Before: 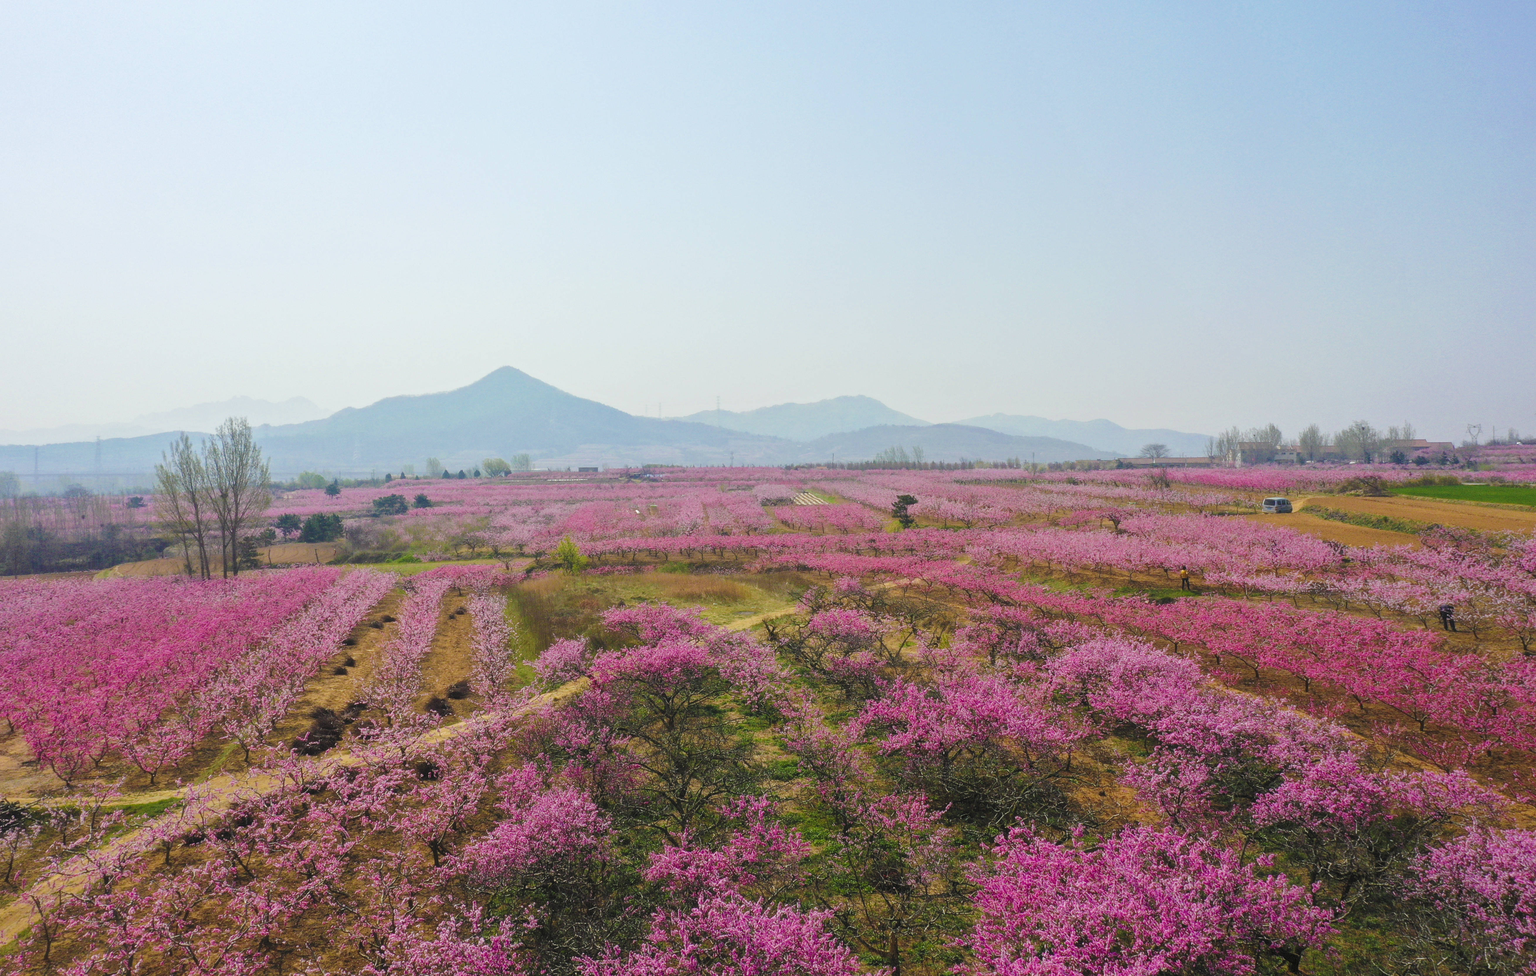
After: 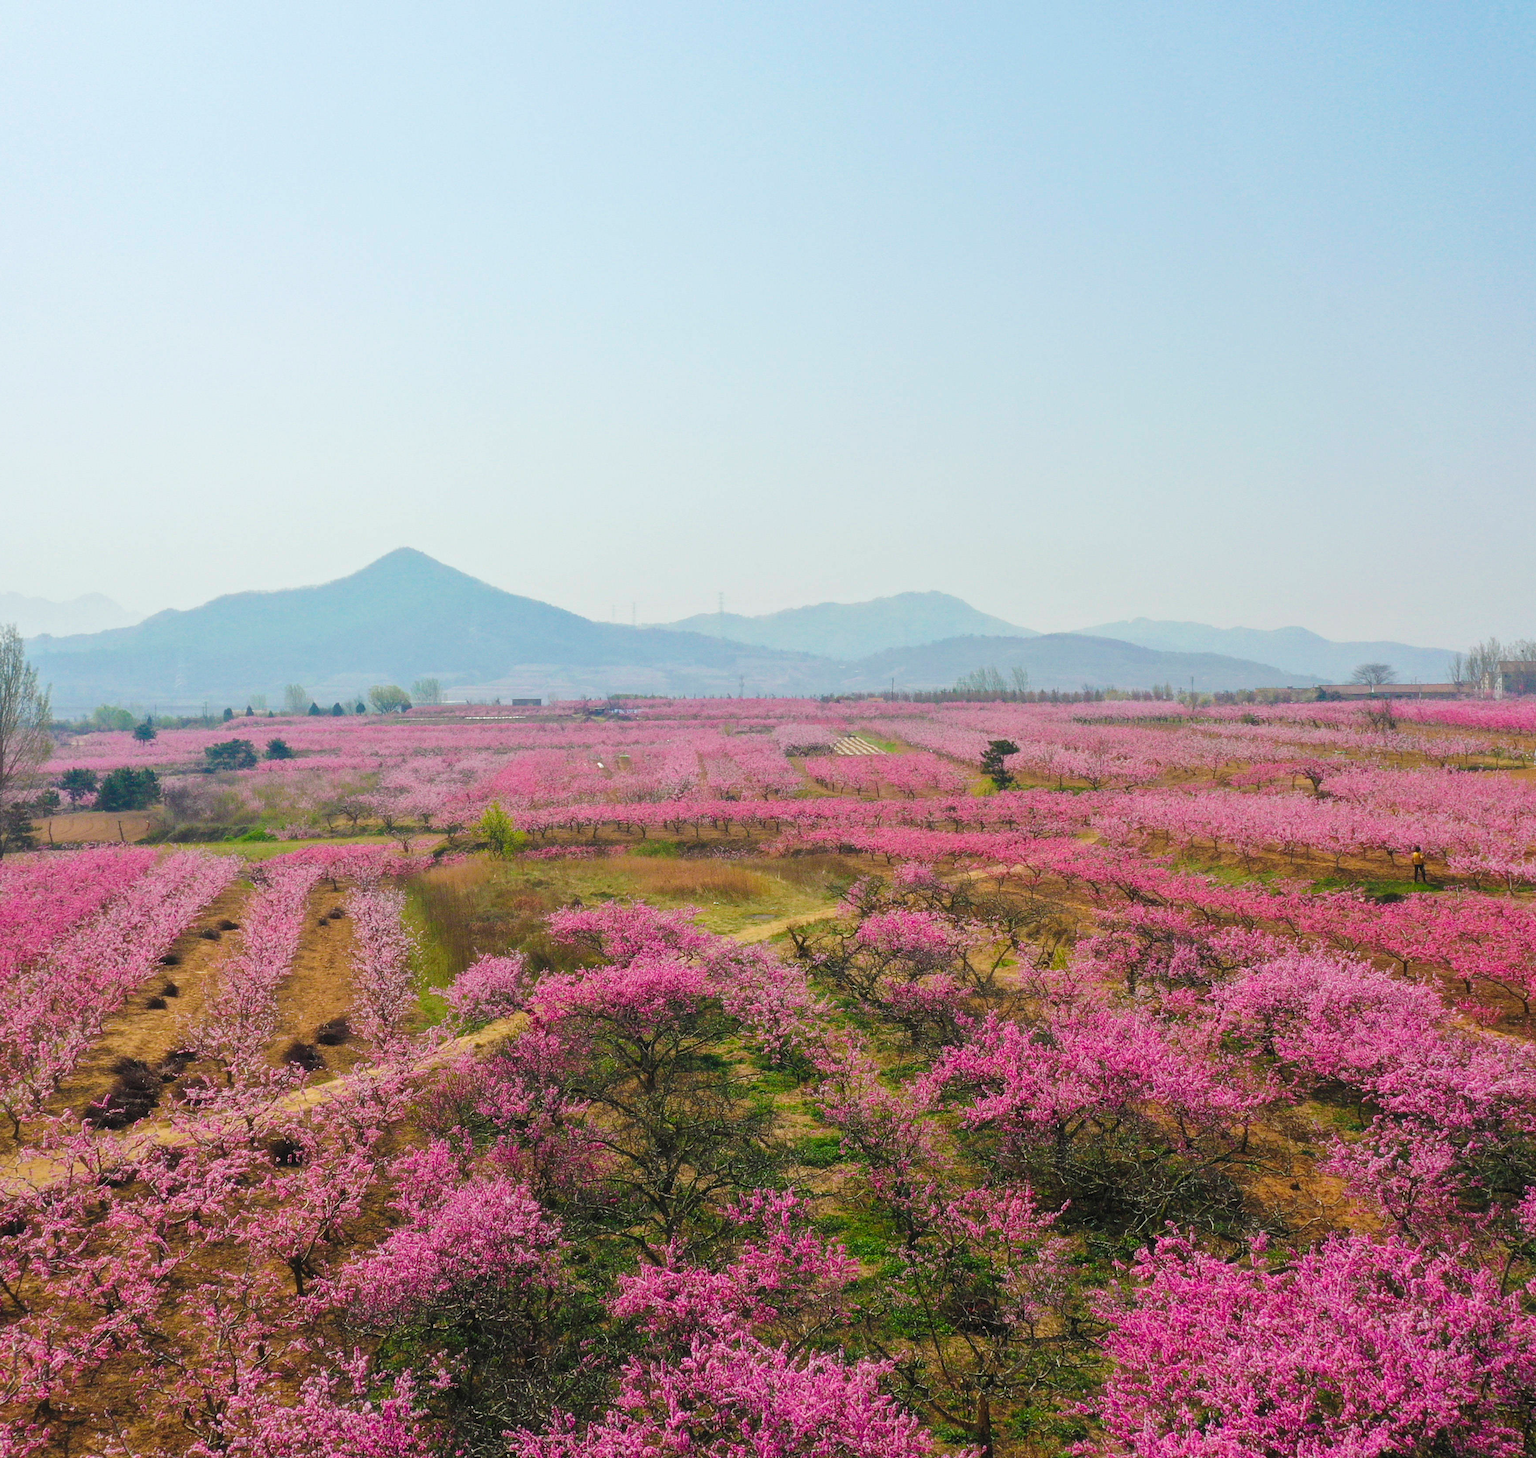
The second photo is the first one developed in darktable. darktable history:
crop: left 15.378%, right 17.724%
